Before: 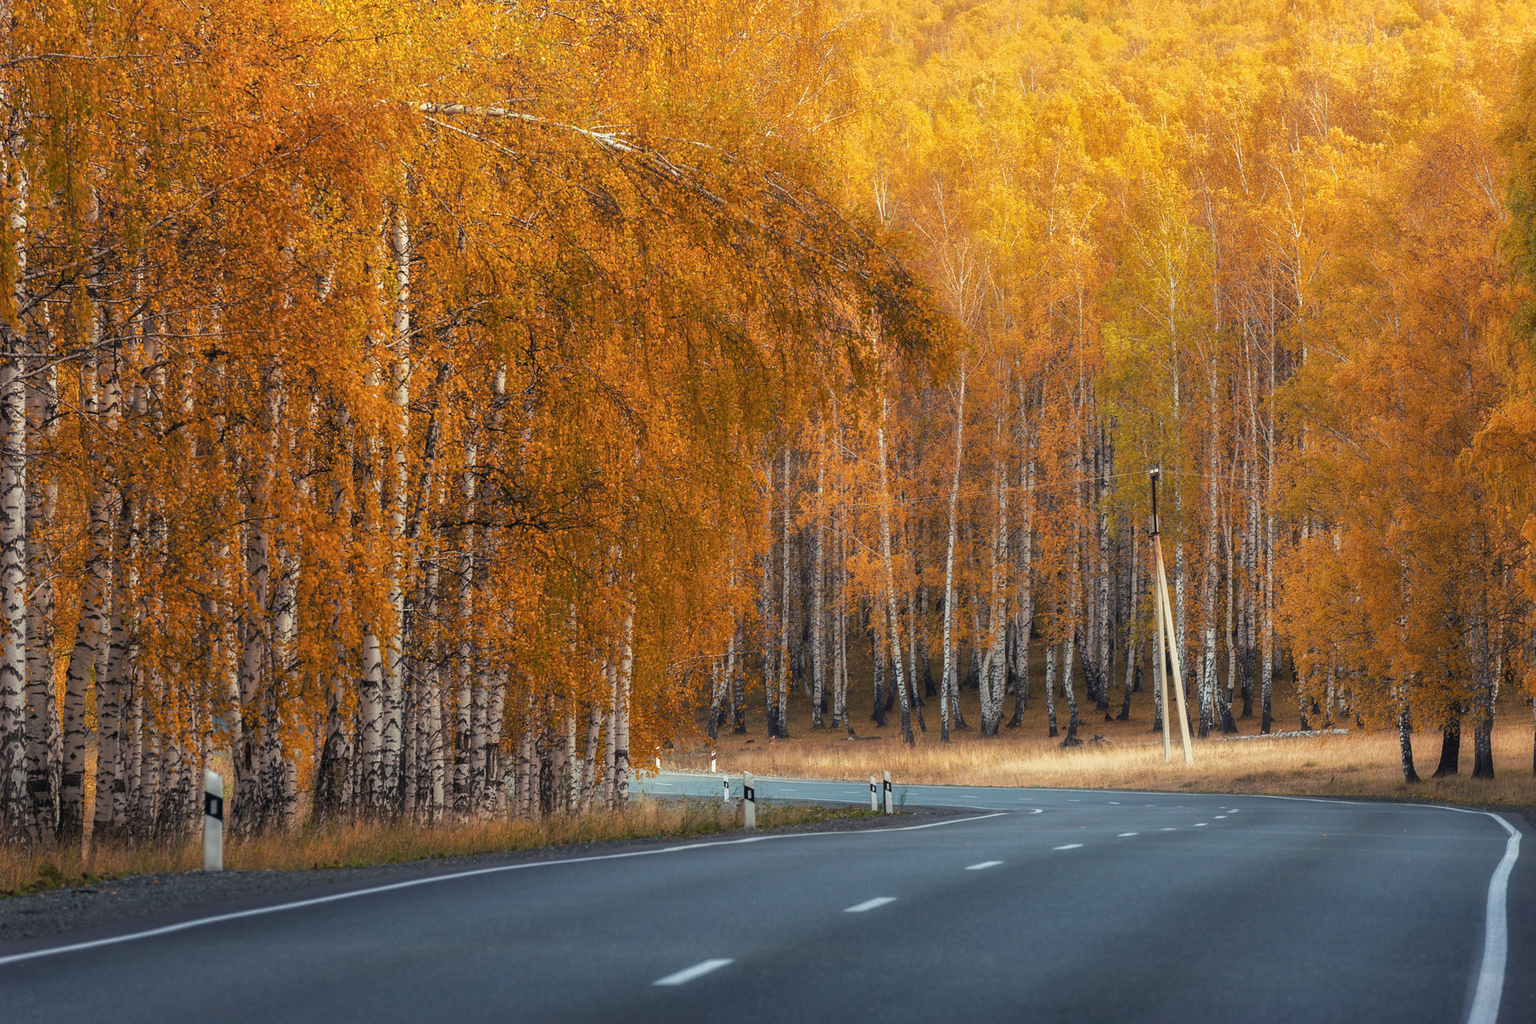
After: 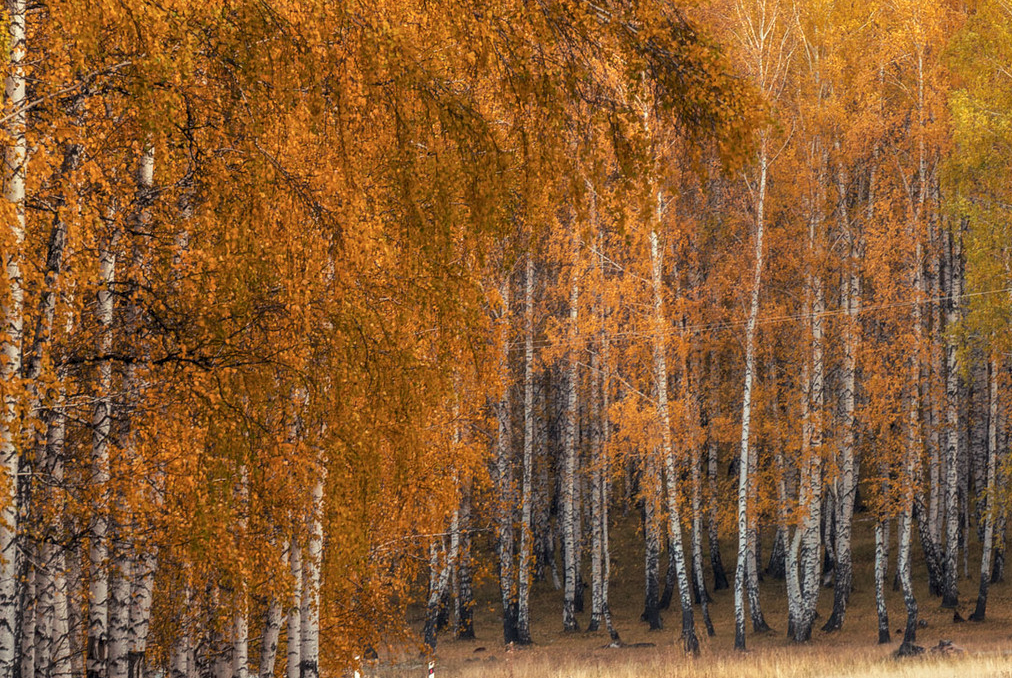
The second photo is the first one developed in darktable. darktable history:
crop: left 25.391%, top 24.894%, right 25.155%, bottom 25.412%
local contrast: on, module defaults
